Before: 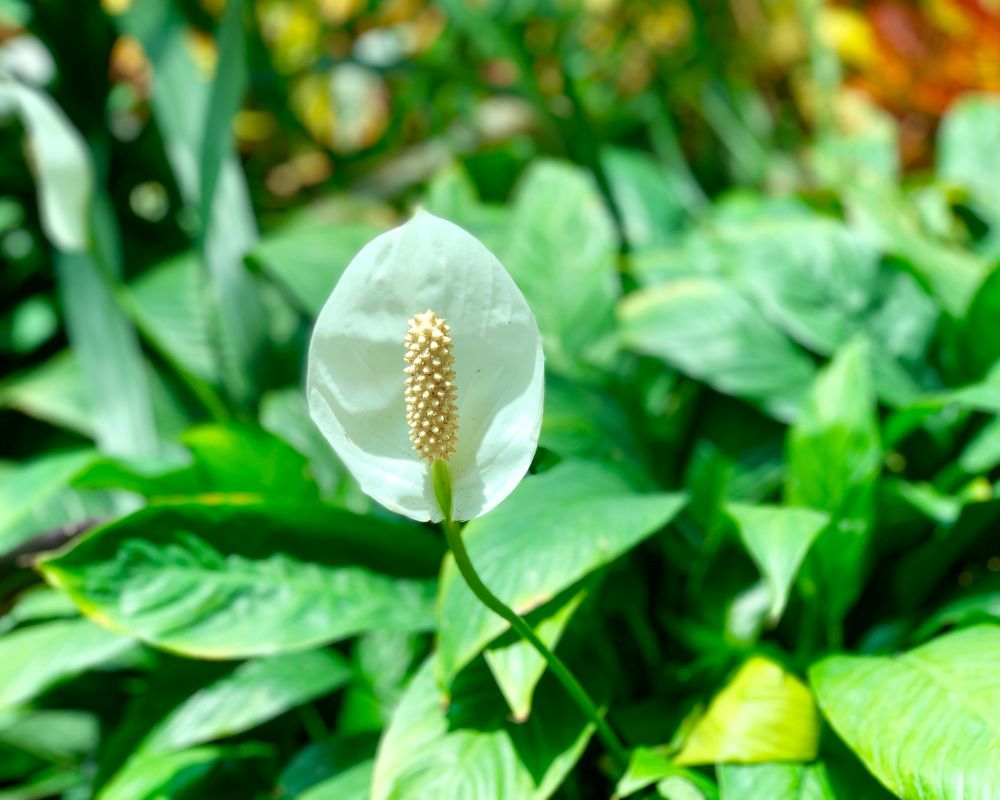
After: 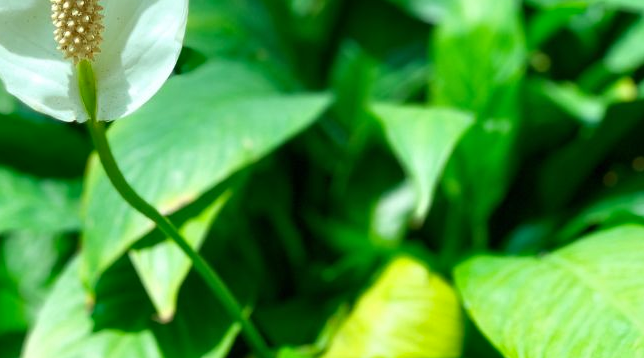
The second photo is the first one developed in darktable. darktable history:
crop and rotate: left 35.509%, top 50.238%, bottom 4.934%
shadows and highlights: shadows 60, soften with gaussian
